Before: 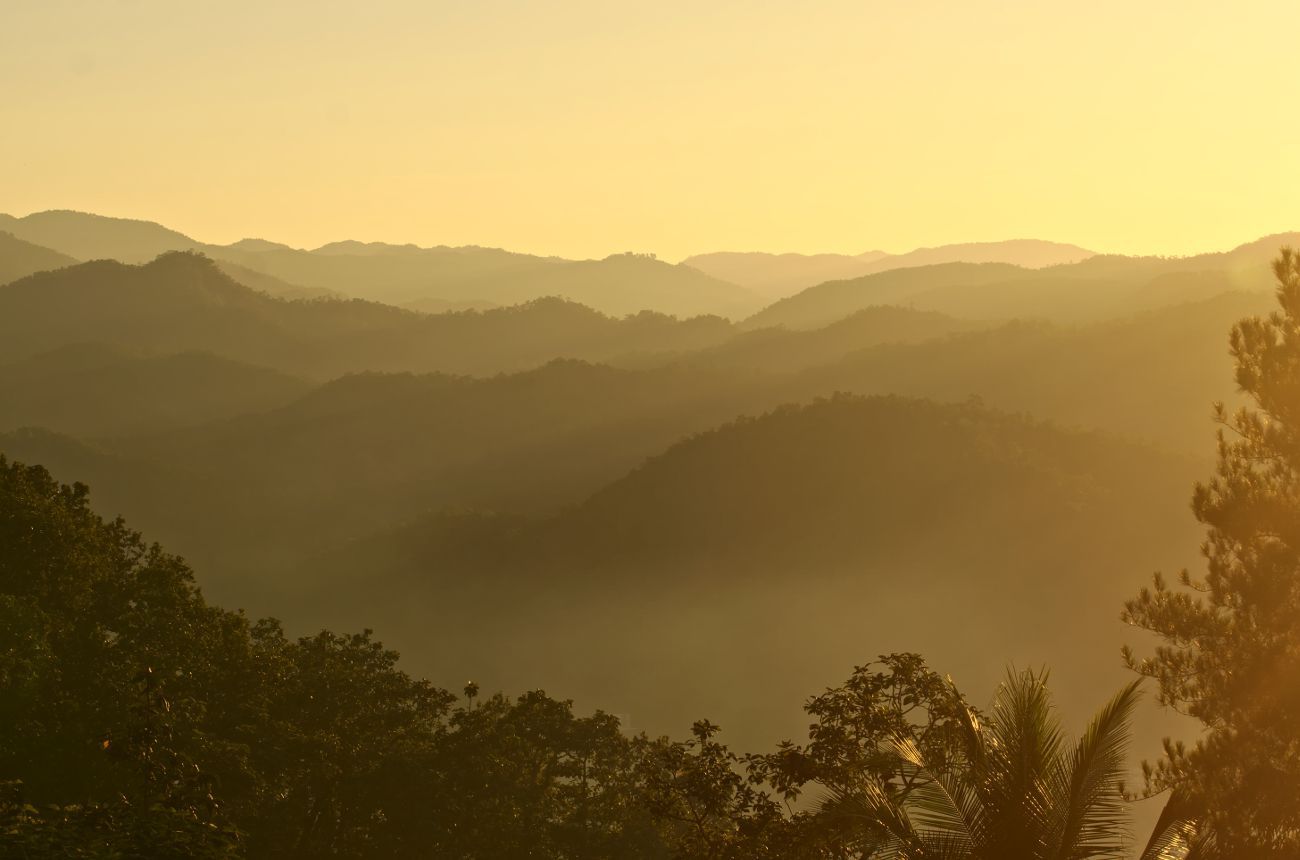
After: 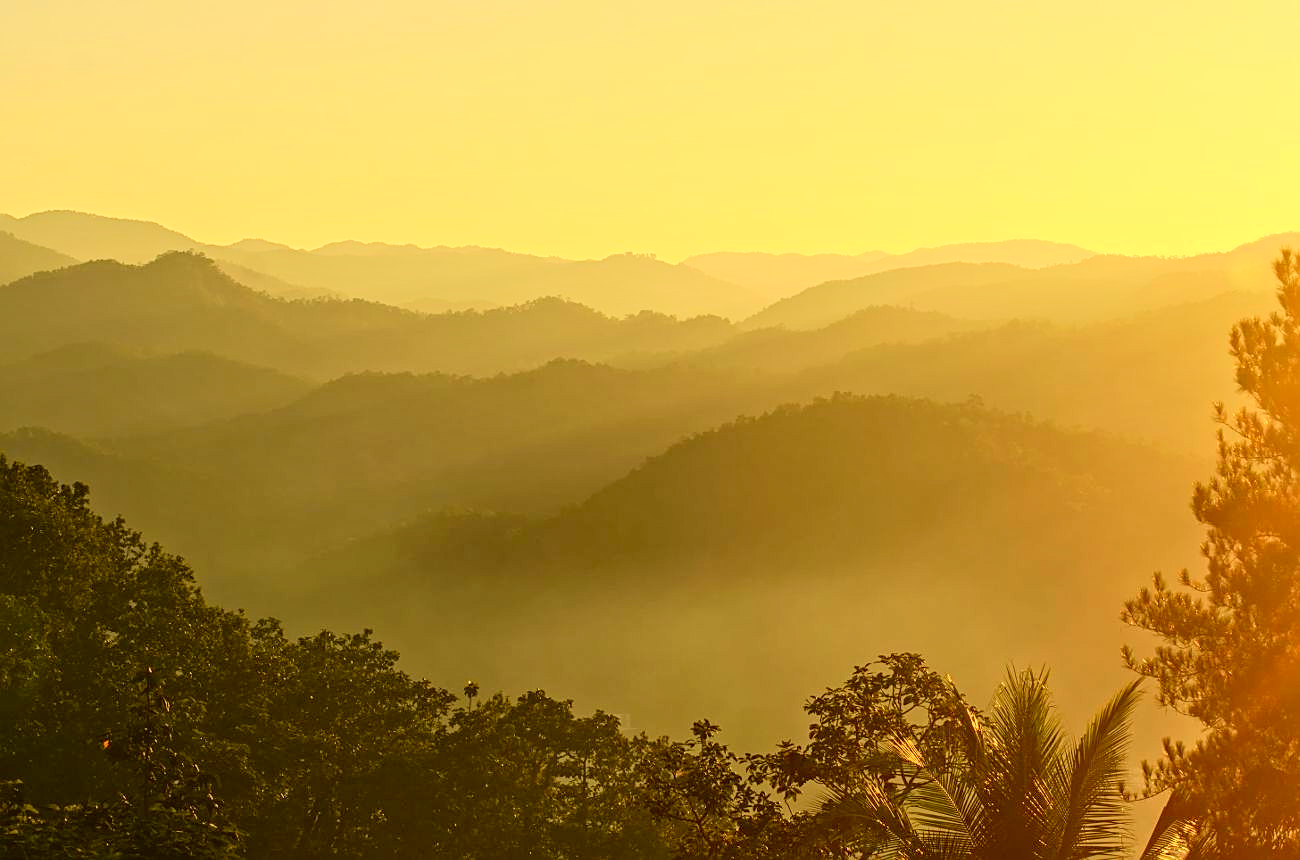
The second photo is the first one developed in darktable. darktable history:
local contrast: on, module defaults
sharpen: on, module defaults
tone curve: curves: ch0 [(0, 0.005) (0.103, 0.097) (0.18, 0.22) (0.378, 0.482) (0.504, 0.631) (0.663, 0.801) (0.834, 0.914) (1, 0.971)]; ch1 [(0, 0) (0.172, 0.123) (0.324, 0.253) (0.396, 0.388) (0.478, 0.461) (0.499, 0.498) (0.522, 0.528) (0.604, 0.692) (0.704, 0.818) (1, 1)]; ch2 [(0, 0) (0.411, 0.424) (0.496, 0.5) (0.515, 0.519) (0.555, 0.585) (0.628, 0.703) (1, 1)], color space Lab, independent channels, preserve colors none
base curve: curves: ch0 [(0, 0) (0.235, 0.266) (0.503, 0.496) (0.786, 0.72) (1, 1)]
